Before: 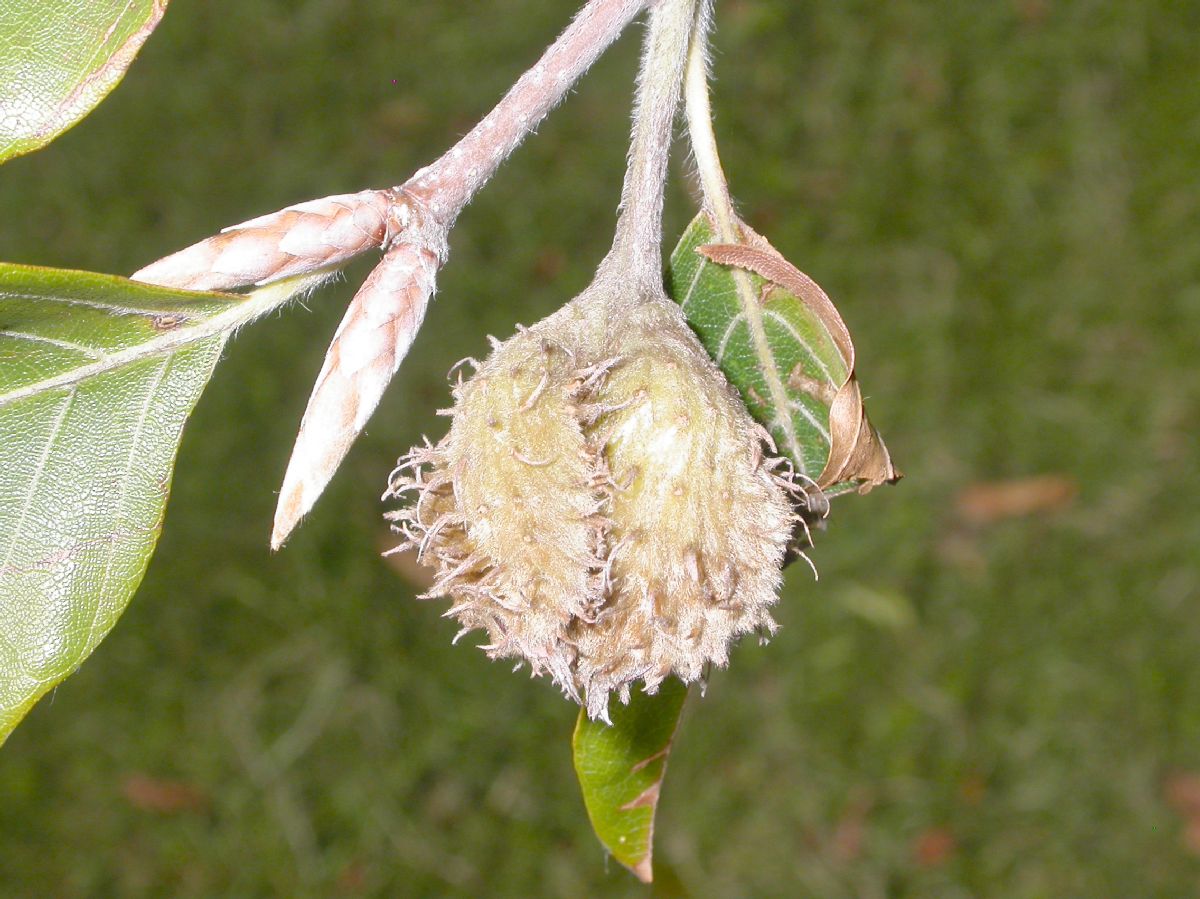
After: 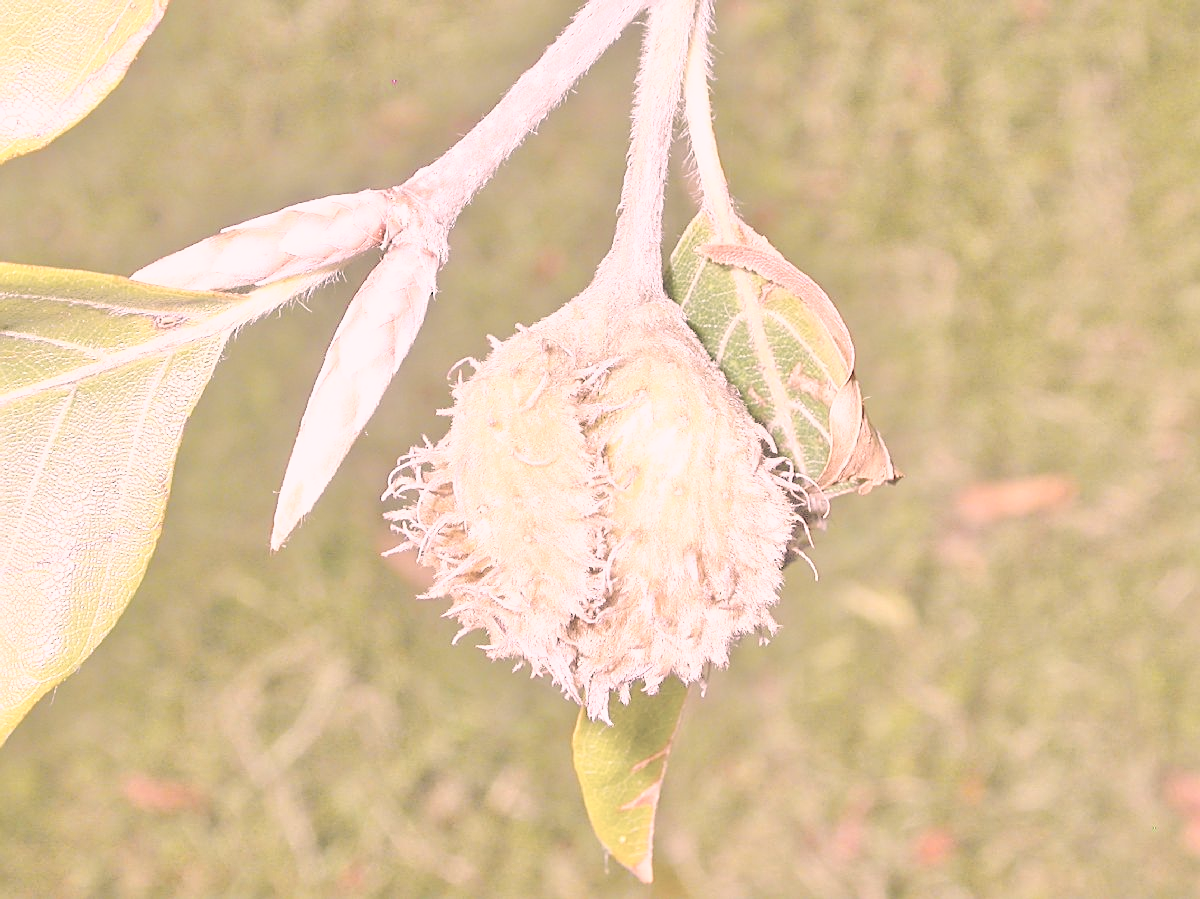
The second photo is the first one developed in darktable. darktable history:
contrast brightness saturation: brightness 0.186, saturation -0.481
tone equalizer: -7 EV 0.142 EV, -6 EV 0.583 EV, -5 EV 1.12 EV, -4 EV 1.33 EV, -3 EV 1.18 EV, -2 EV 0.6 EV, -1 EV 0.162 EV
sharpen: on, module defaults
color correction: highlights a* 14.54, highlights b* 4.69
base curve: curves: ch0 [(0, 0) (0.028, 0.03) (0.121, 0.232) (0.46, 0.748) (0.859, 0.968) (1, 1)]
